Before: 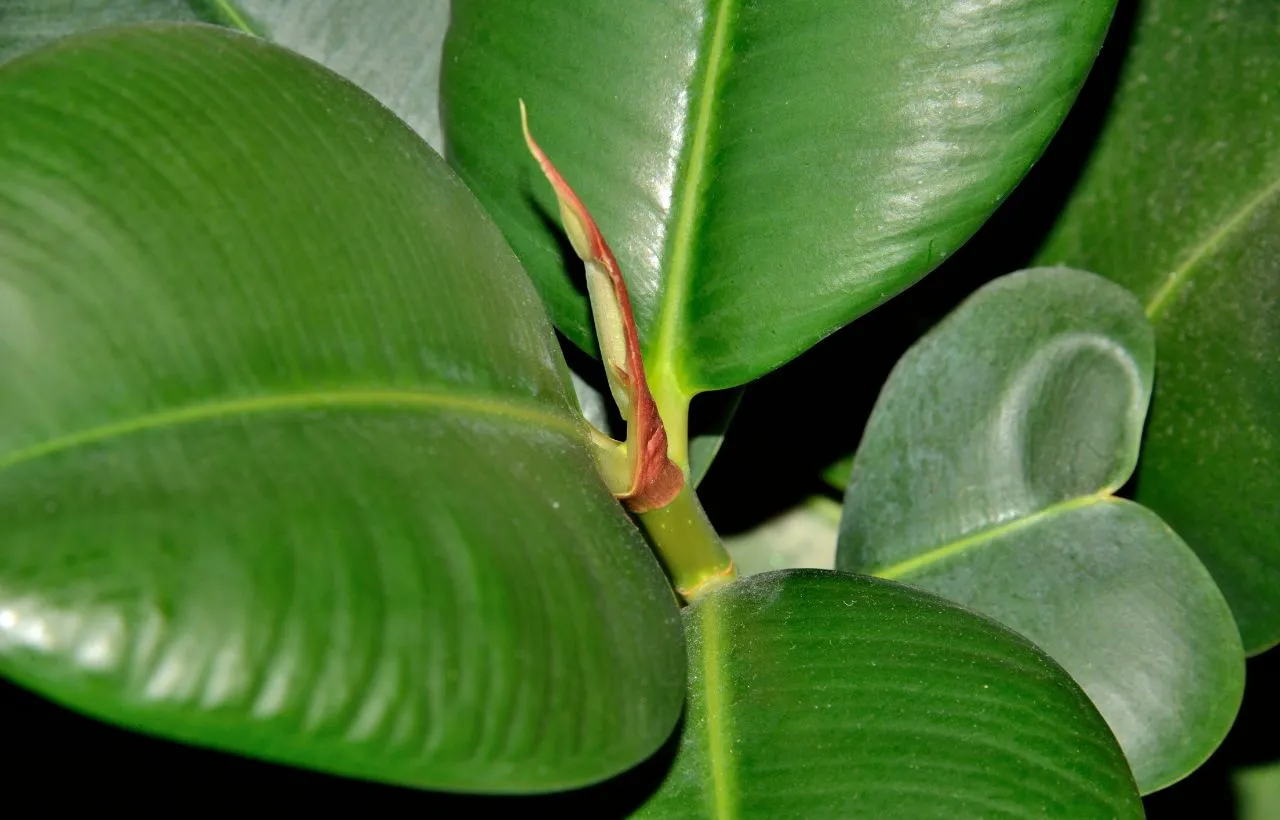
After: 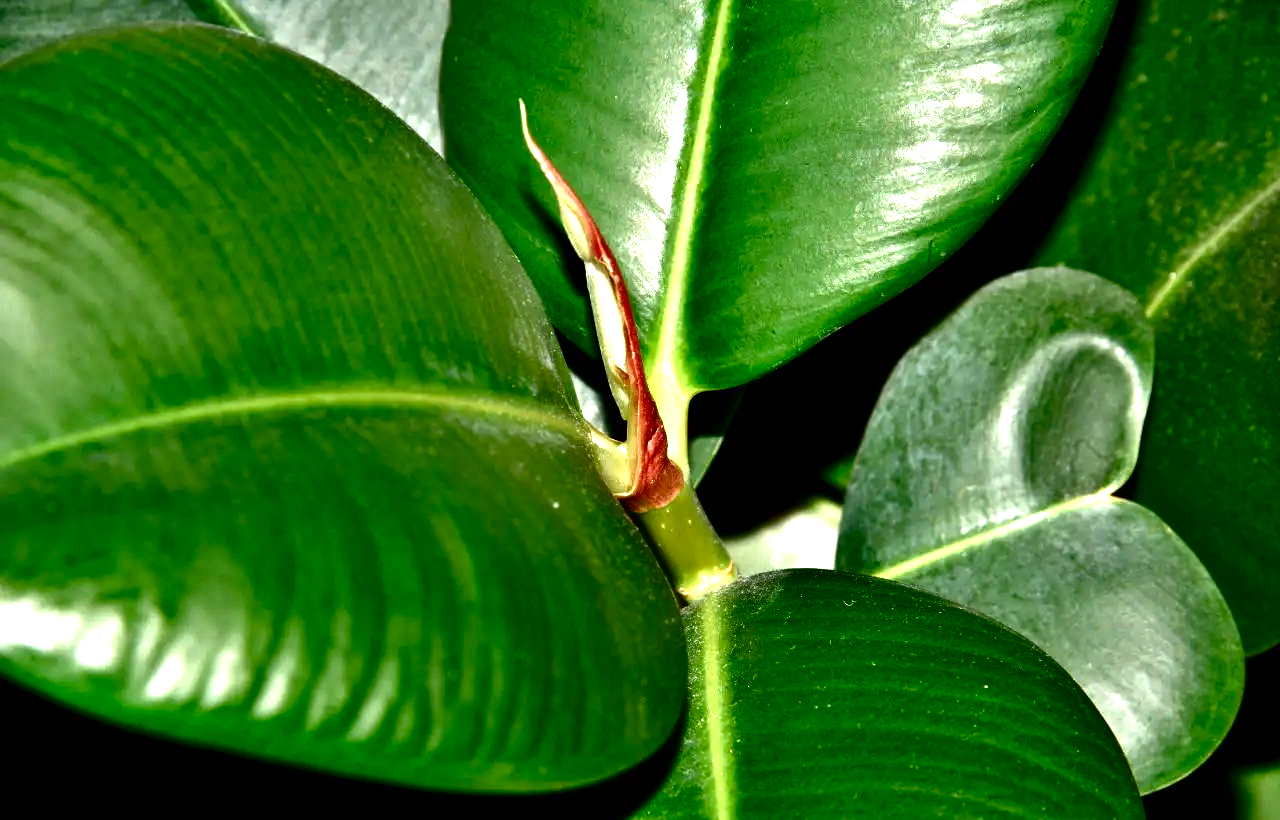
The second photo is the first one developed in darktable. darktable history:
color balance rgb: perceptual saturation grading › global saturation 25%, perceptual saturation grading › highlights -50%, perceptual saturation grading › shadows 30%, perceptual brilliance grading › global brilliance 12%, global vibrance 20%
exposure: exposure 0.781 EV, compensate highlight preservation false
contrast brightness saturation: brightness -0.52
